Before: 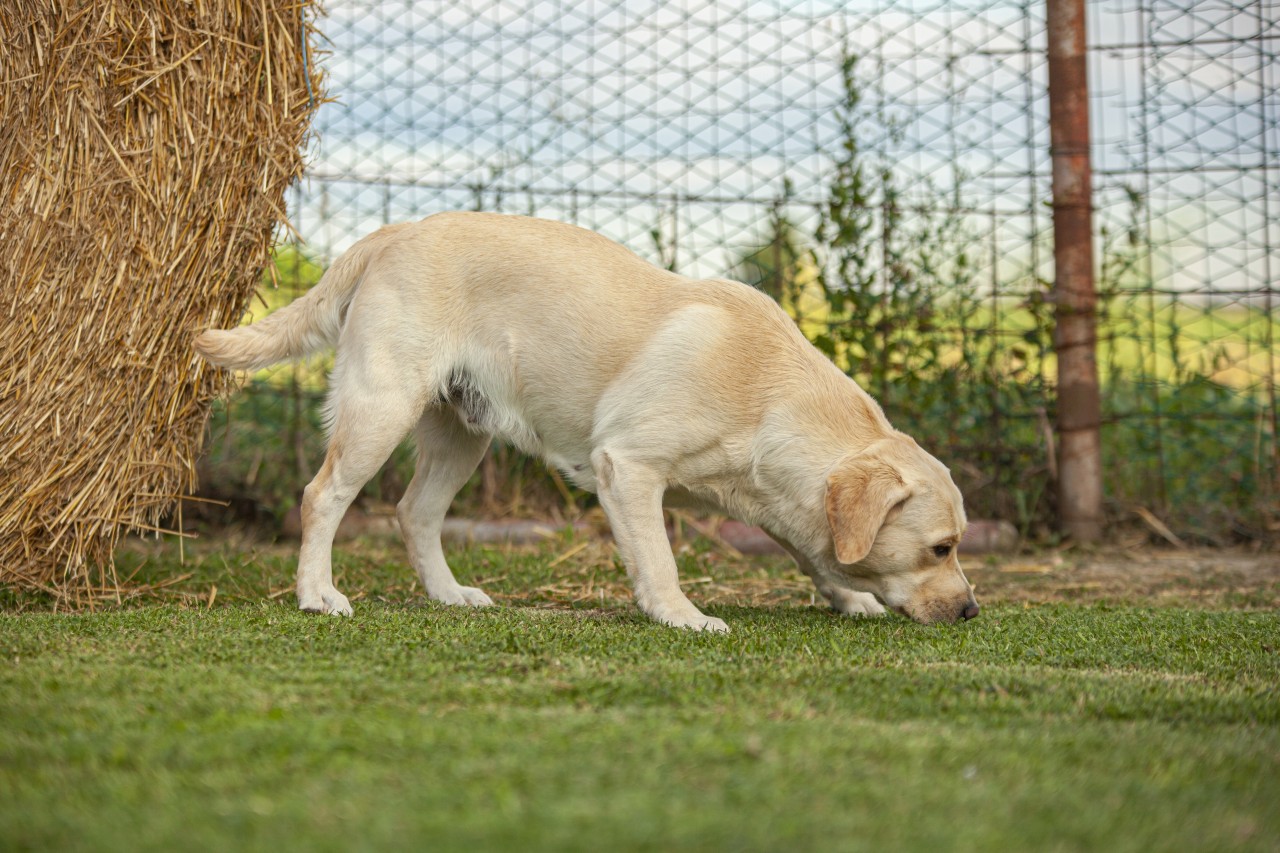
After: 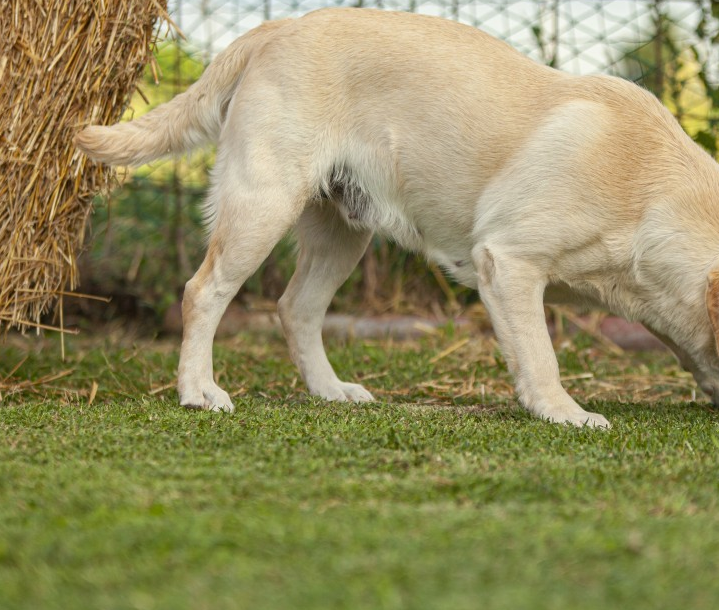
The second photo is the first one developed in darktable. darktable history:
crop: left 9.336%, top 23.994%, right 34.457%, bottom 4.23%
